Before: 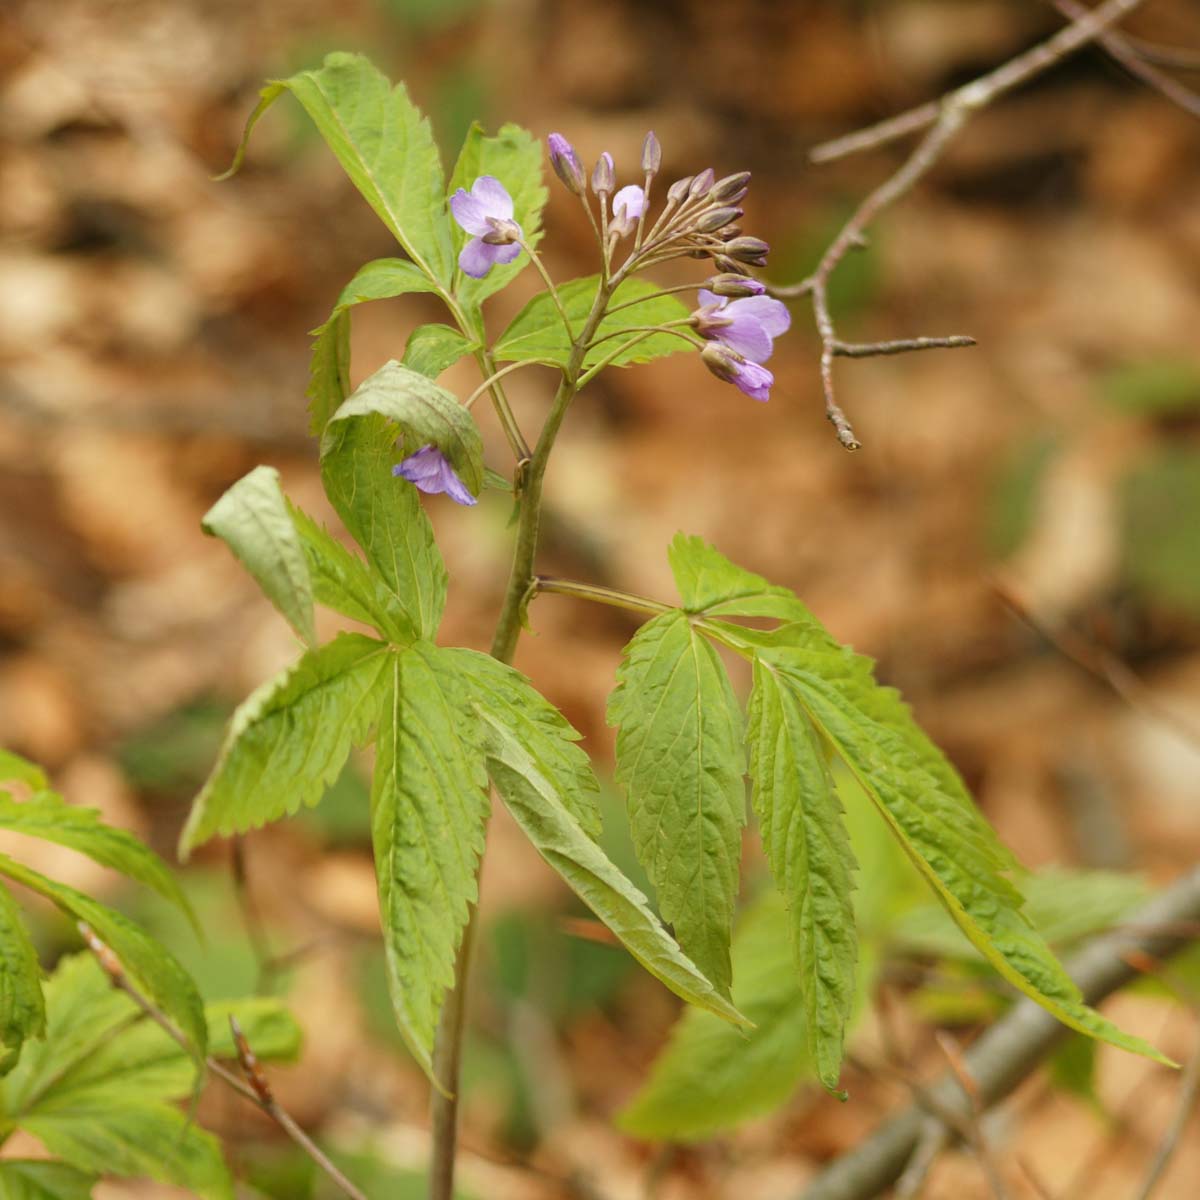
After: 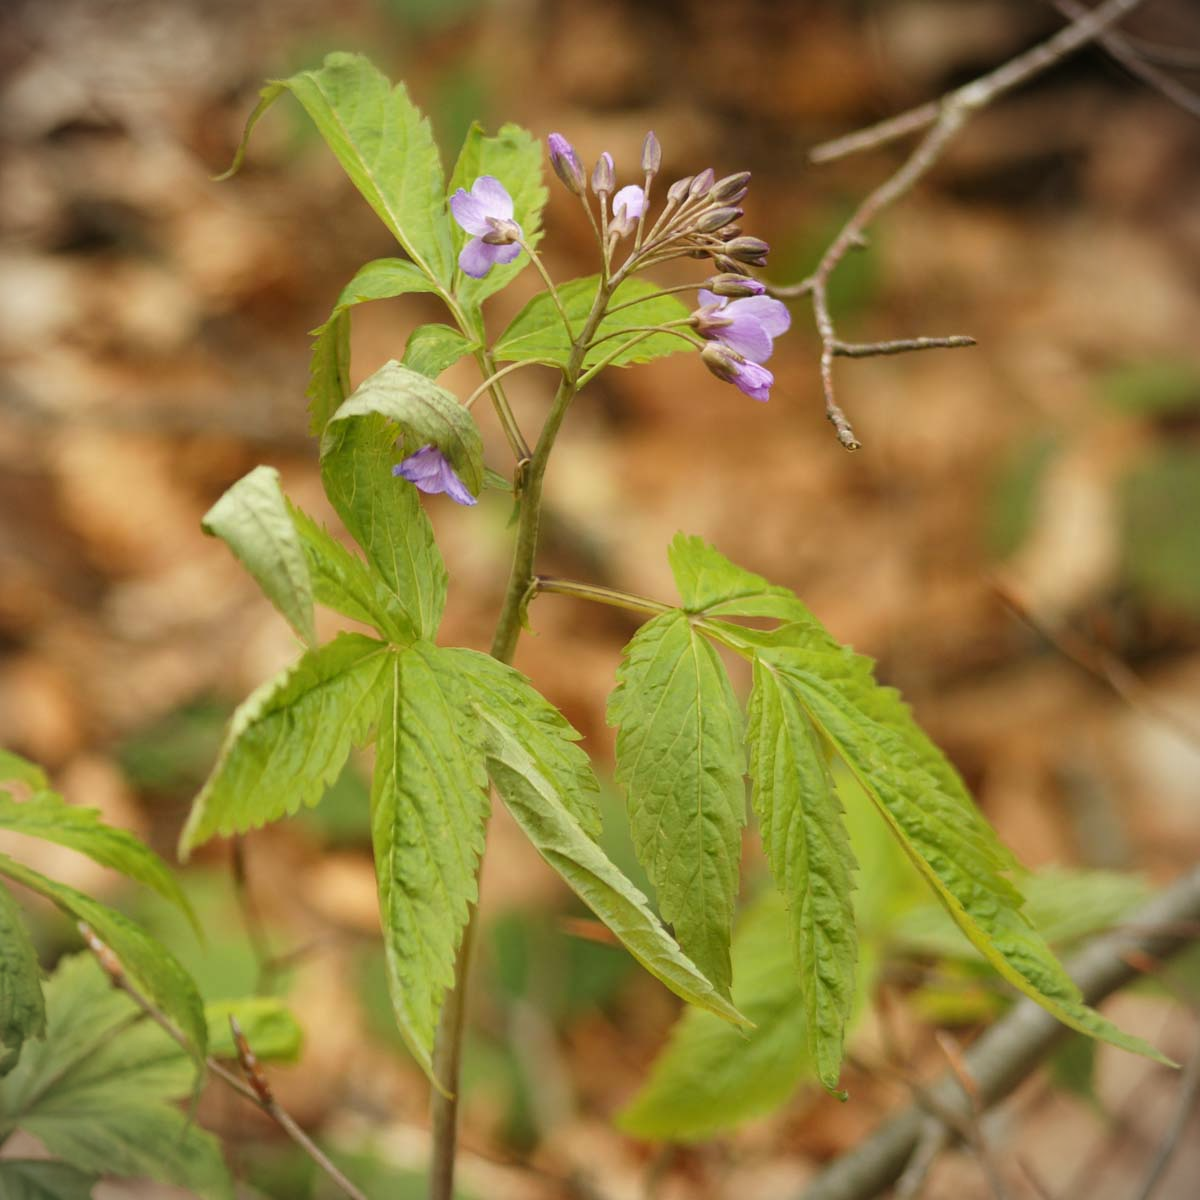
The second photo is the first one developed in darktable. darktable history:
vignetting: fall-off start 91.57%
